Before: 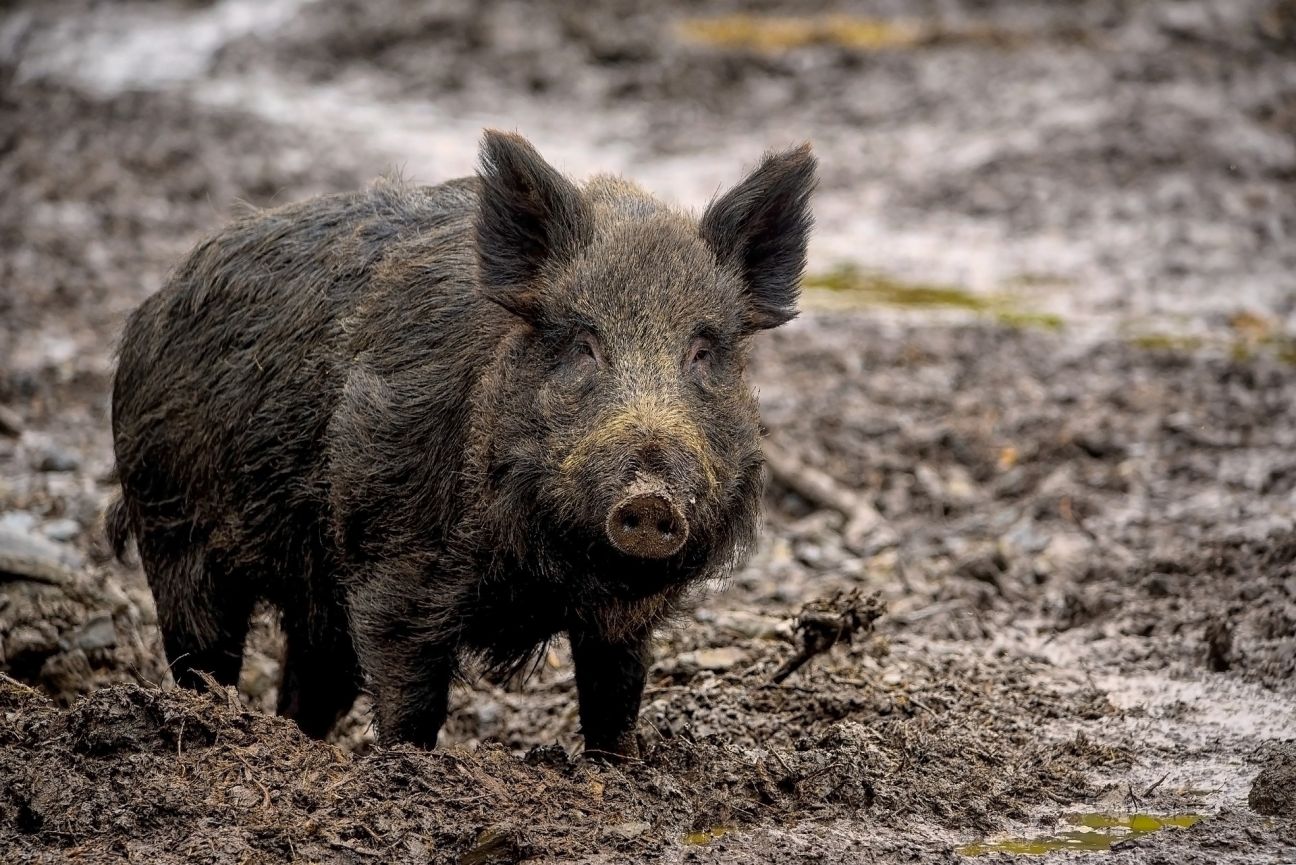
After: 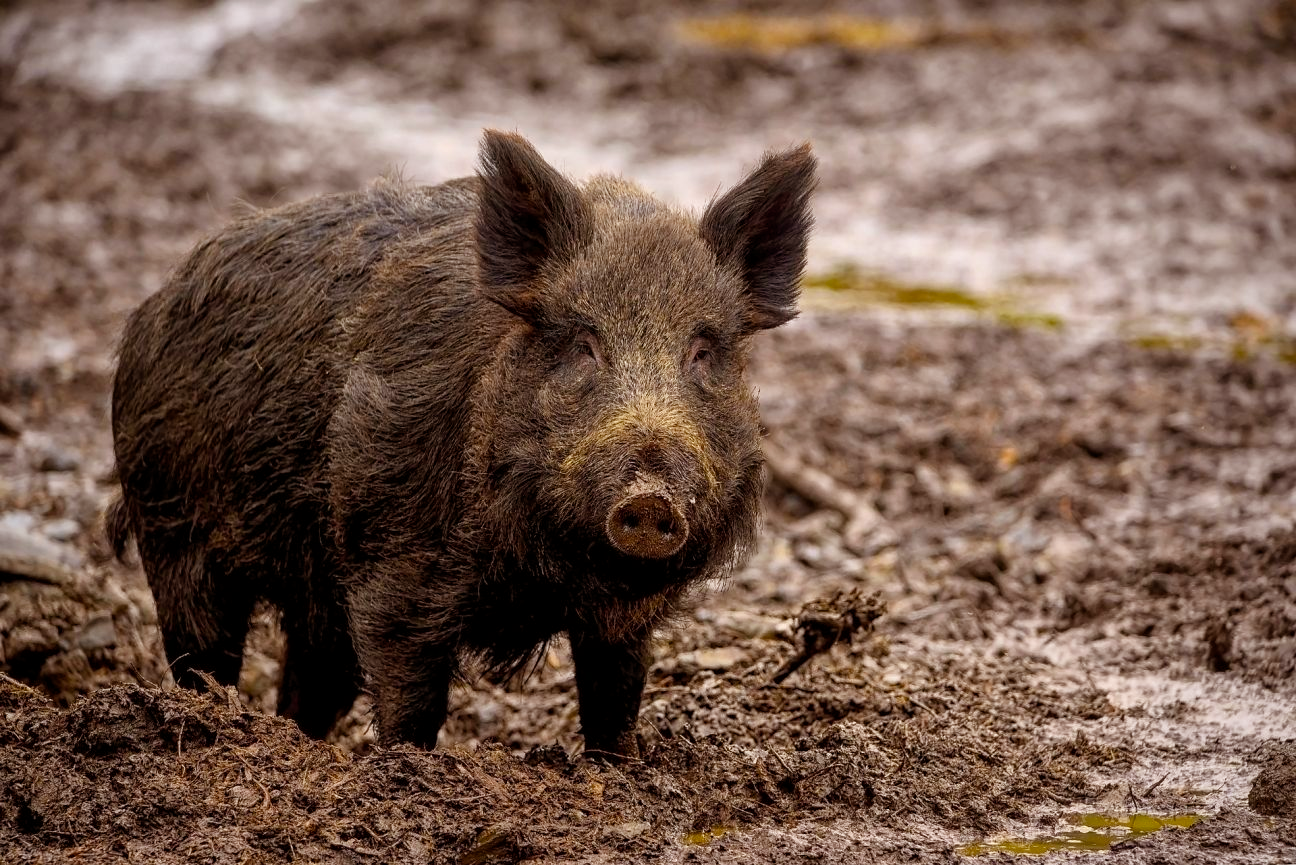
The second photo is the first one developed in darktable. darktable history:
color balance rgb: perceptual saturation grading › global saturation 20%, perceptual saturation grading › highlights -25%, perceptual saturation grading › shadows 25%
rgb levels: mode RGB, independent channels, levels [[0, 0.5, 1], [0, 0.521, 1], [0, 0.536, 1]]
